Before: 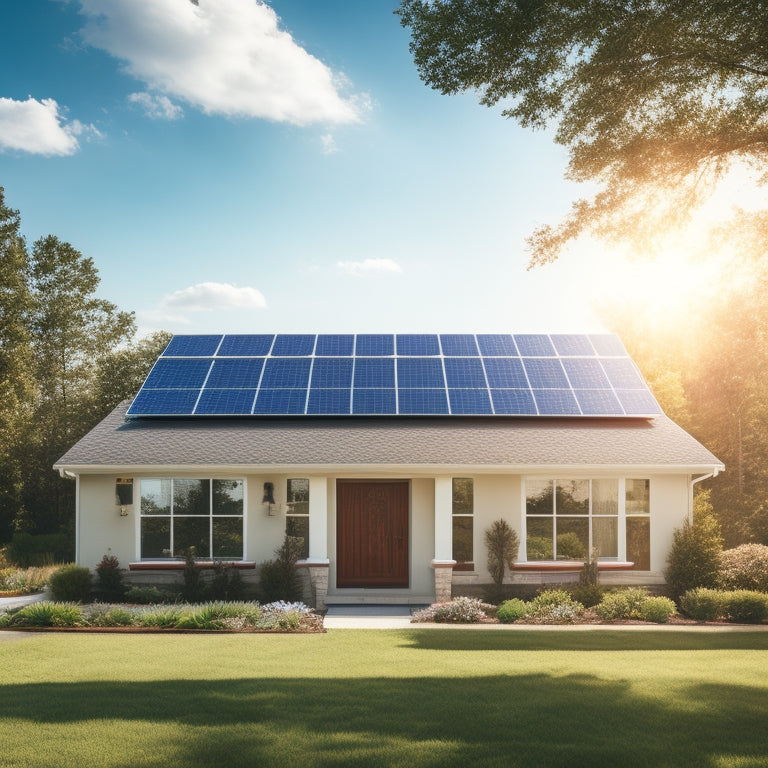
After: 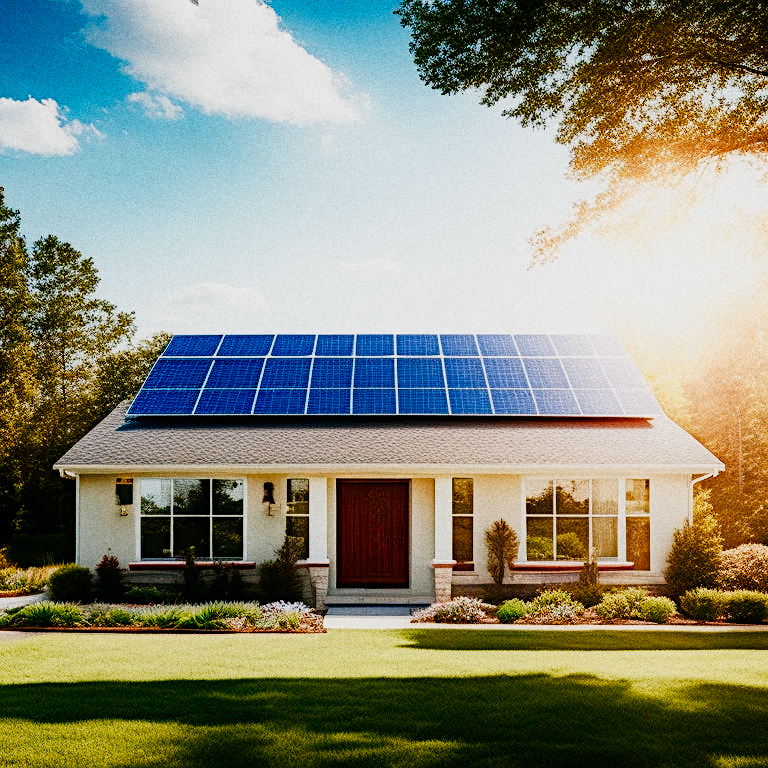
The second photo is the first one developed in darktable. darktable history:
contrast equalizer: y [[0.439, 0.44, 0.442, 0.457, 0.493, 0.498], [0.5 ×6], [0.5 ×6], [0 ×6], [0 ×6]], mix 0.59
color balance rgb: shadows lift › luminance -9.41%, highlights gain › luminance 17.6%, global offset › luminance -1.45%, perceptual saturation grading › highlights -17.77%, perceptual saturation grading › mid-tones 33.1%, perceptual saturation grading › shadows 50.52%, global vibrance 24.22%
color equalizer "oranges": saturation › orange 1.04, hue › orange -8.78, brightness › orange 1.17
color equalizer "blues": saturation › blue 1.25, hue › blue -12.68, brightness › blue 0.793, node placement 6°
diffuse or sharpen "sharpen demosaicing: AA filter": edge sensitivity 1, 1st order anisotropy 100%, 2nd order anisotropy 100%, 3rd order anisotropy 100%, 4th order anisotropy 100%, 1st order speed -25%, 2nd order speed -25%, 3rd order speed -25%, 4th order speed -25%
diffuse or sharpen "diffusion": radius span 77, 1st order speed 50%, 2nd order speed 50%, 3rd order speed 50%, 4th order speed 50% | blend: blend mode normal, opacity 25%; mask: uniform (no mask)
grain "silver grain": coarseness 0.09 ISO, strength 40%
sigmoid: contrast 1.81, skew -0.21, preserve hue 0%, red attenuation 0.1, red rotation 0.035, green attenuation 0.1, green rotation -0.017, blue attenuation 0.15, blue rotation -0.052, base primaries Rec2020
exposure "magic lantern defaults": compensate highlight preservation false
